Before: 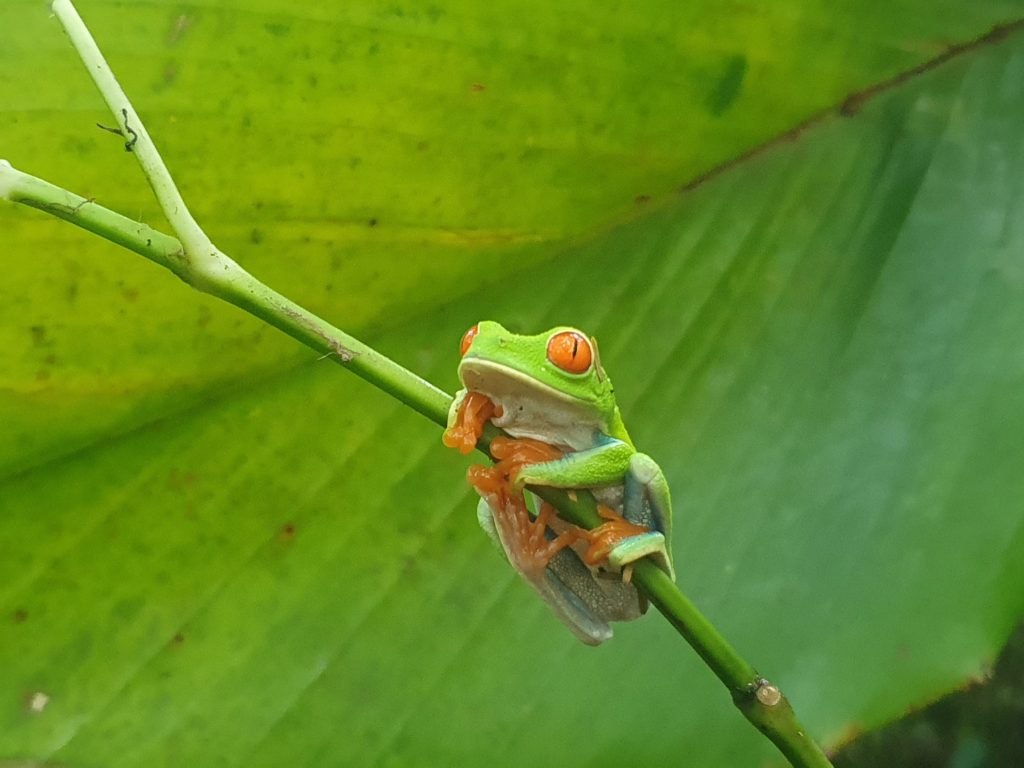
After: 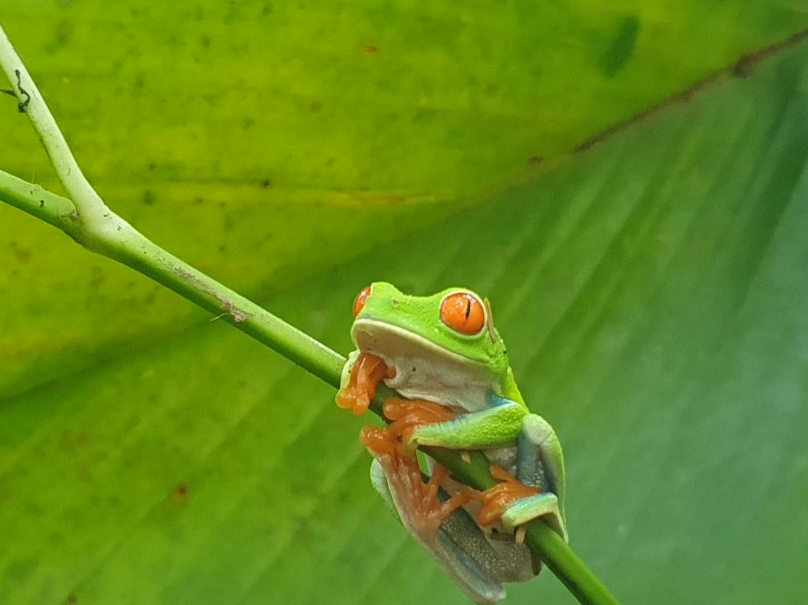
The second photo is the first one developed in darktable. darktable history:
shadows and highlights: low approximation 0.01, soften with gaussian
crop and rotate: left 10.537%, top 5.13%, right 10.493%, bottom 15.965%
